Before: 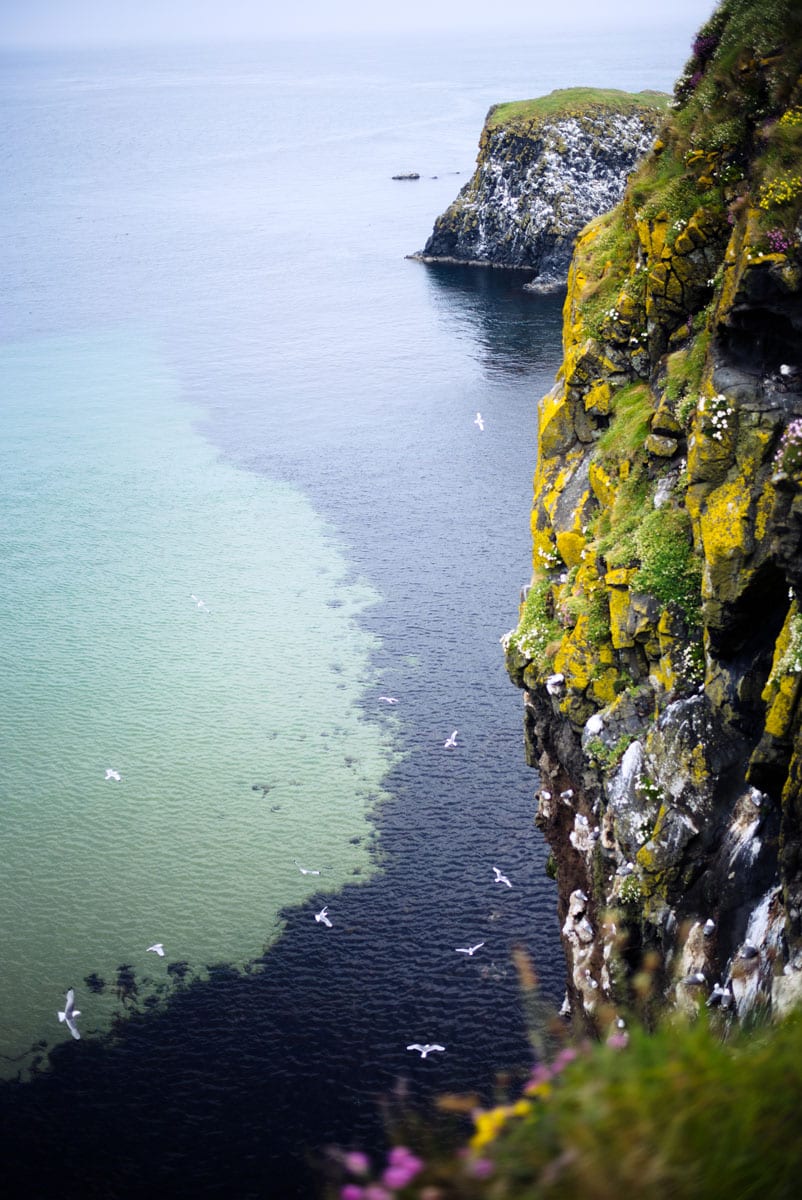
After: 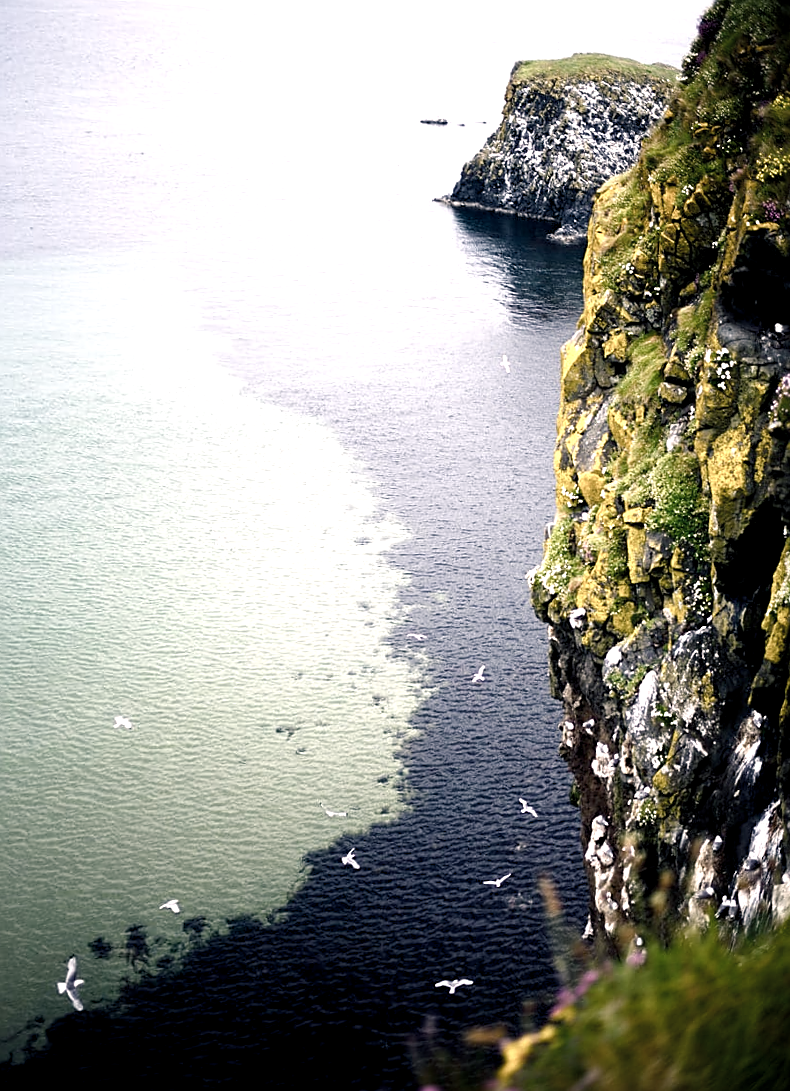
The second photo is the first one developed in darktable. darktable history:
sharpen: on, module defaults
color balance rgb: shadows lift › chroma 2.79%, shadows lift › hue 190.66°, power › hue 171.85°, highlights gain › chroma 2.16%, highlights gain › hue 75.26°, global offset › luminance -0.51%, perceptual saturation grading › highlights -33.8%, perceptual saturation grading › mid-tones 14.98%, perceptual saturation grading › shadows 48.43%, perceptual brilliance grading › highlights 15.68%, perceptual brilliance grading › mid-tones 6.62%, perceptual brilliance grading › shadows -14.98%, global vibrance 11.32%, contrast 5.05%
rotate and perspective: rotation -0.013°, lens shift (vertical) -0.027, lens shift (horizontal) 0.178, crop left 0.016, crop right 0.989, crop top 0.082, crop bottom 0.918
color correction: highlights a* 5.59, highlights b* 5.24, saturation 0.68
